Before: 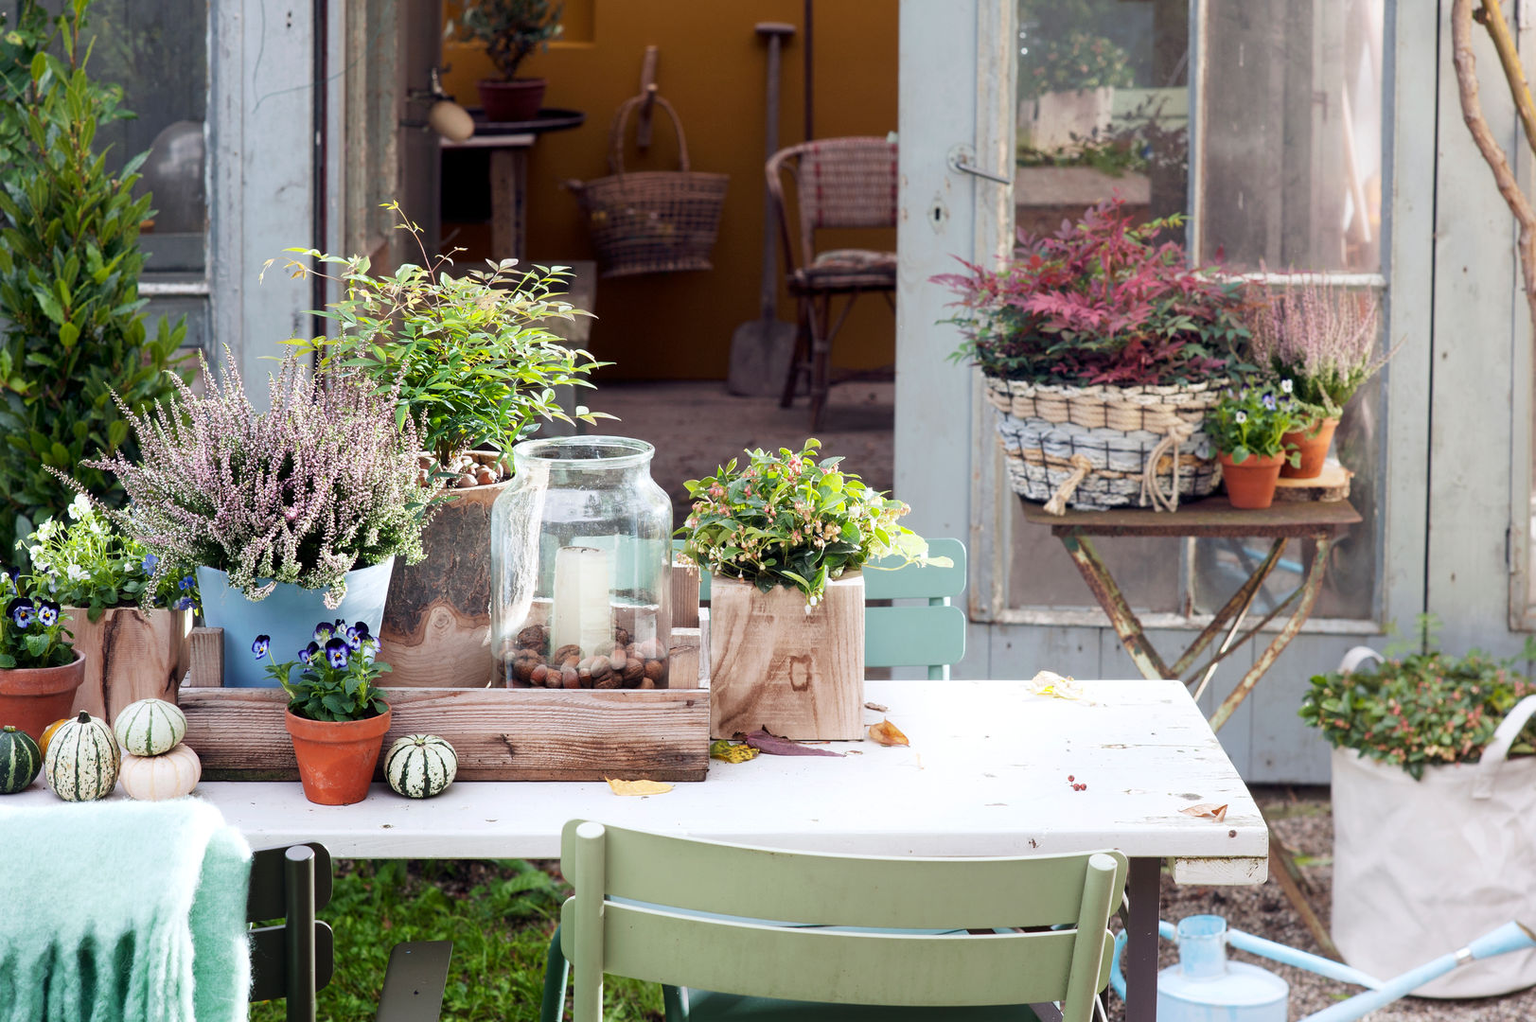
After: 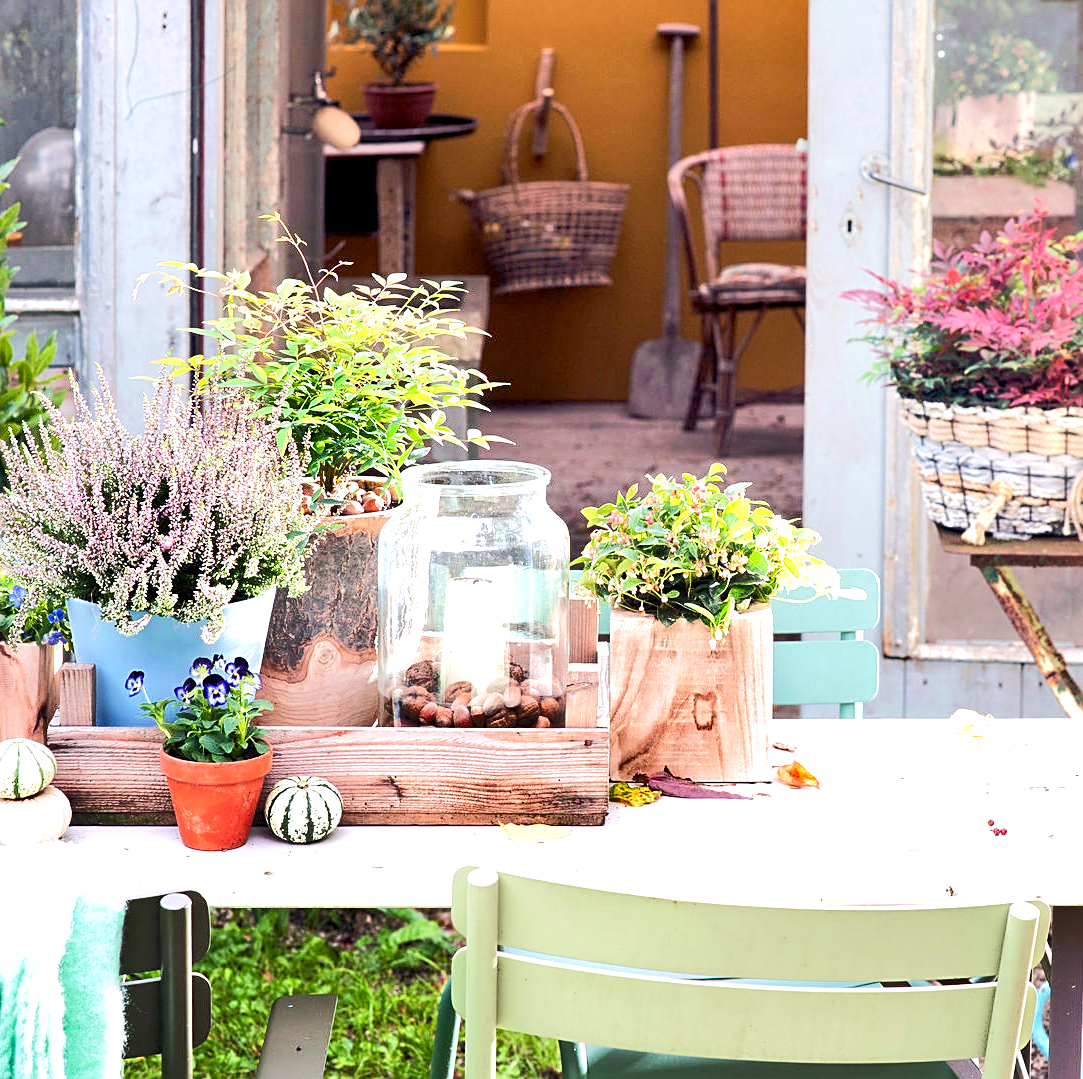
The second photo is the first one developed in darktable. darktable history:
tone equalizer: -8 EV 1.96 EV, -7 EV 1.96 EV, -6 EV 1.98 EV, -5 EV 1.98 EV, -4 EV 1.97 EV, -3 EV 1.48 EV, -2 EV 0.972 EV, -1 EV 0.526 EV, edges refinement/feathering 500, mask exposure compensation -1.57 EV, preserve details no
crop and rotate: left 8.738%, right 24.514%
shadows and highlights: soften with gaussian
local contrast: highlights 104%, shadows 102%, detail 119%, midtone range 0.2
color correction: highlights a* 2.98, highlights b* -1.55, shadows a* -0.103, shadows b* 2.25, saturation 0.985
sharpen: on, module defaults
